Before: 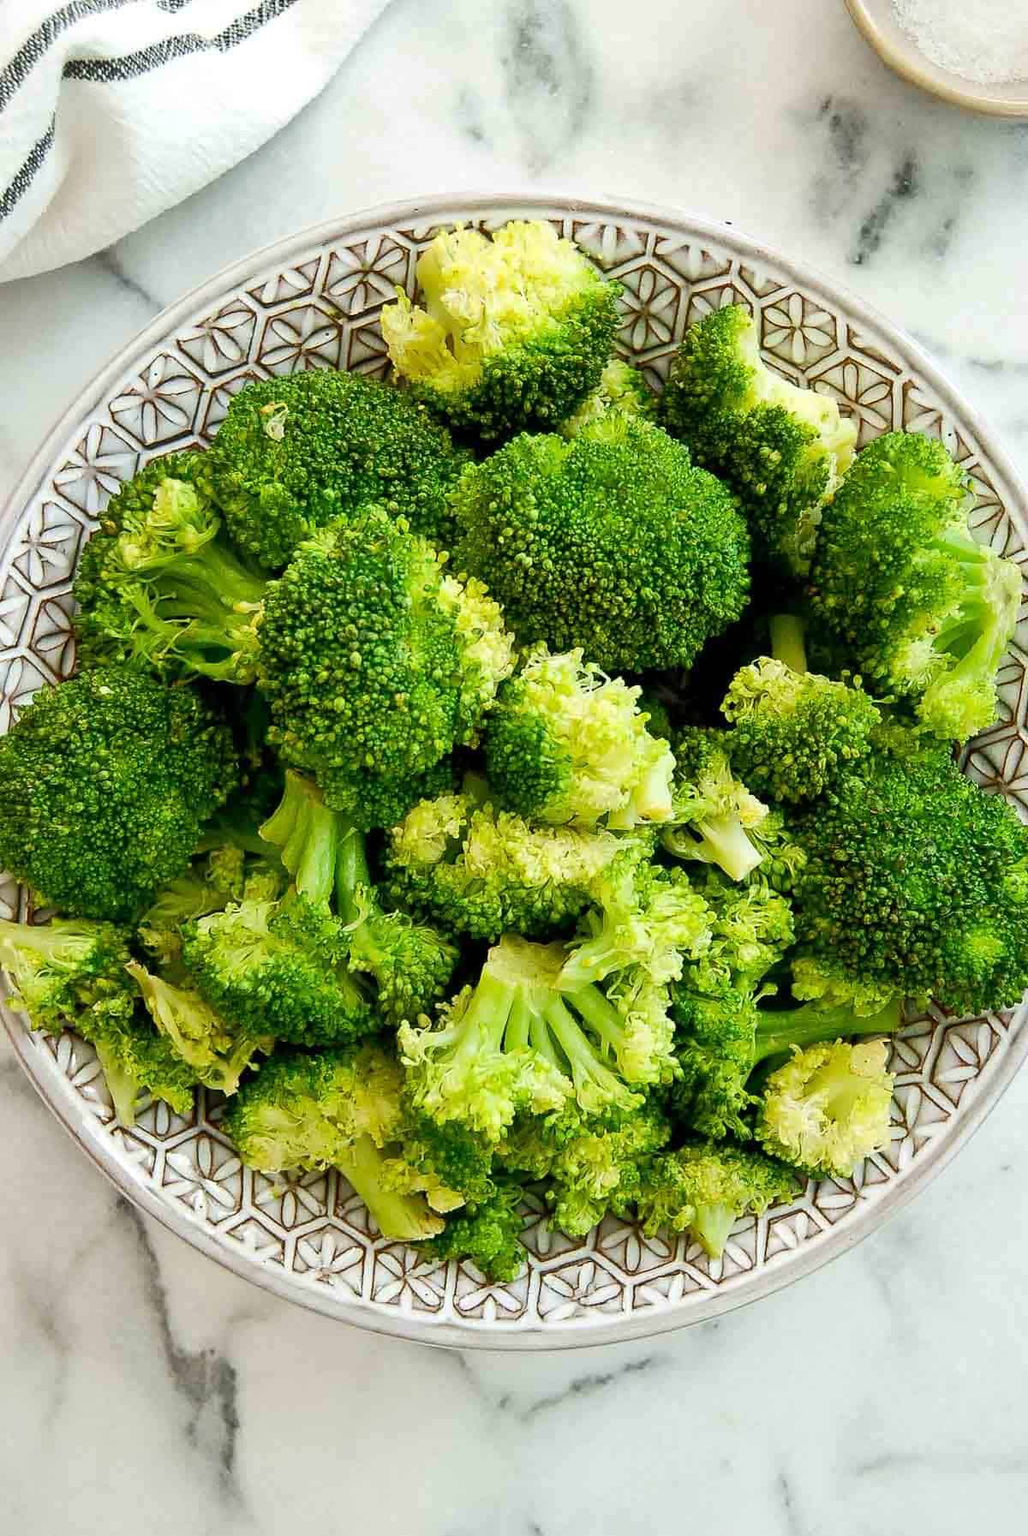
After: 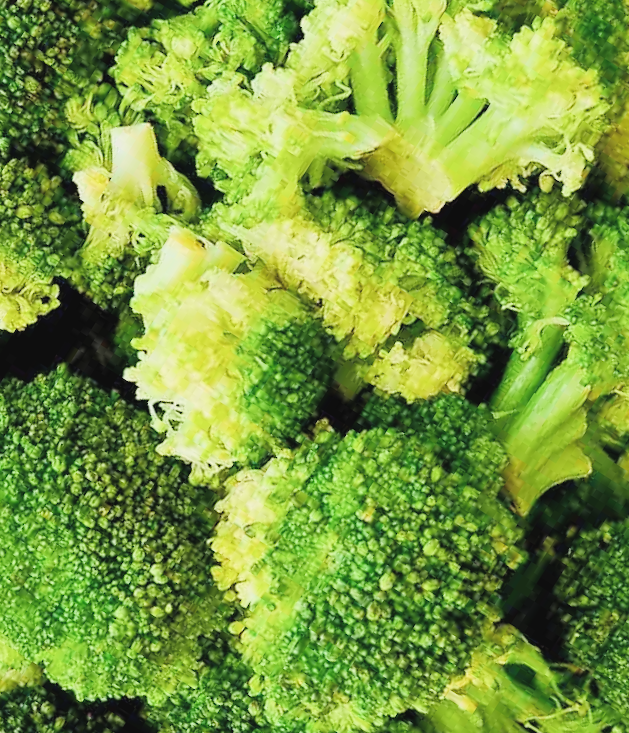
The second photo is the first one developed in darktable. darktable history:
crop and rotate: angle 147.55°, left 9.11%, top 15.595%, right 4.53%, bottom 17.078%
exposure: black level correction -0.006, exposure 1 EV, compensate exposure bias true, compensate highlight preservation false
filmic rgb: black relative exposure -7.65 EV, white relative exposure 4.56 EV, hardness 3.61
